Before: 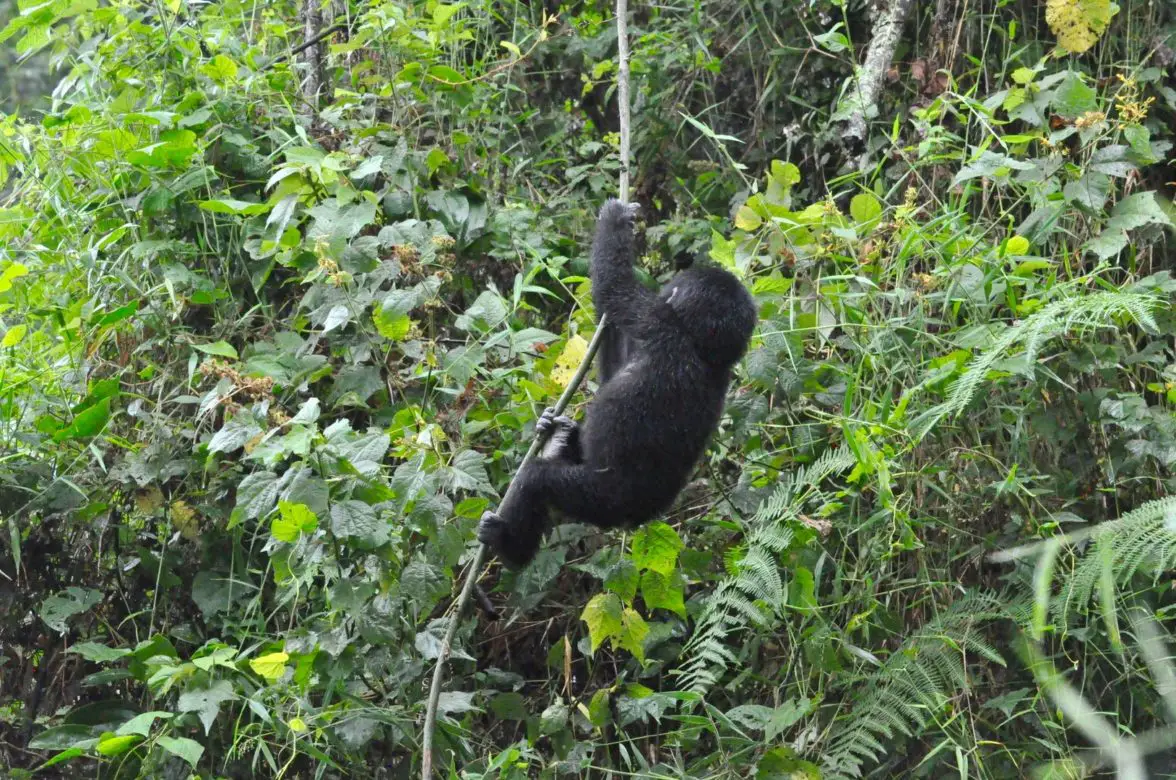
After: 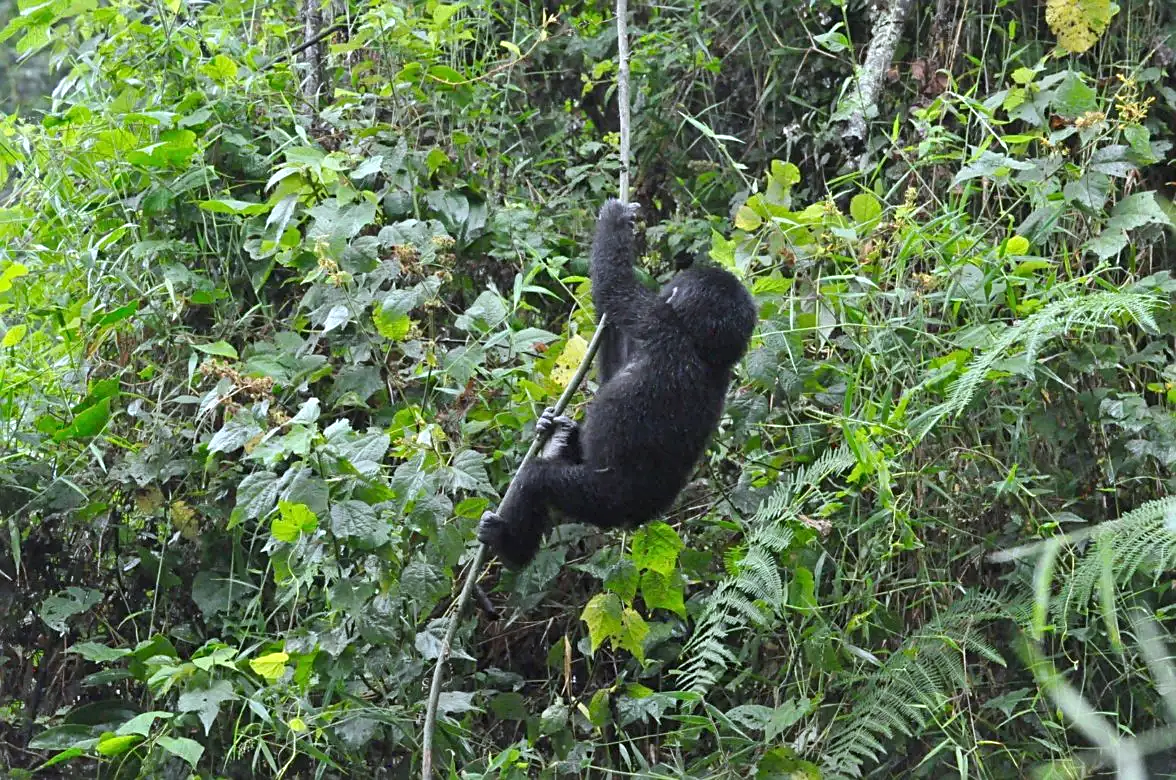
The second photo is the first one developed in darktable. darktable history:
white balance: red 0.974, blue 1.044
sharpen: on, module defaults
